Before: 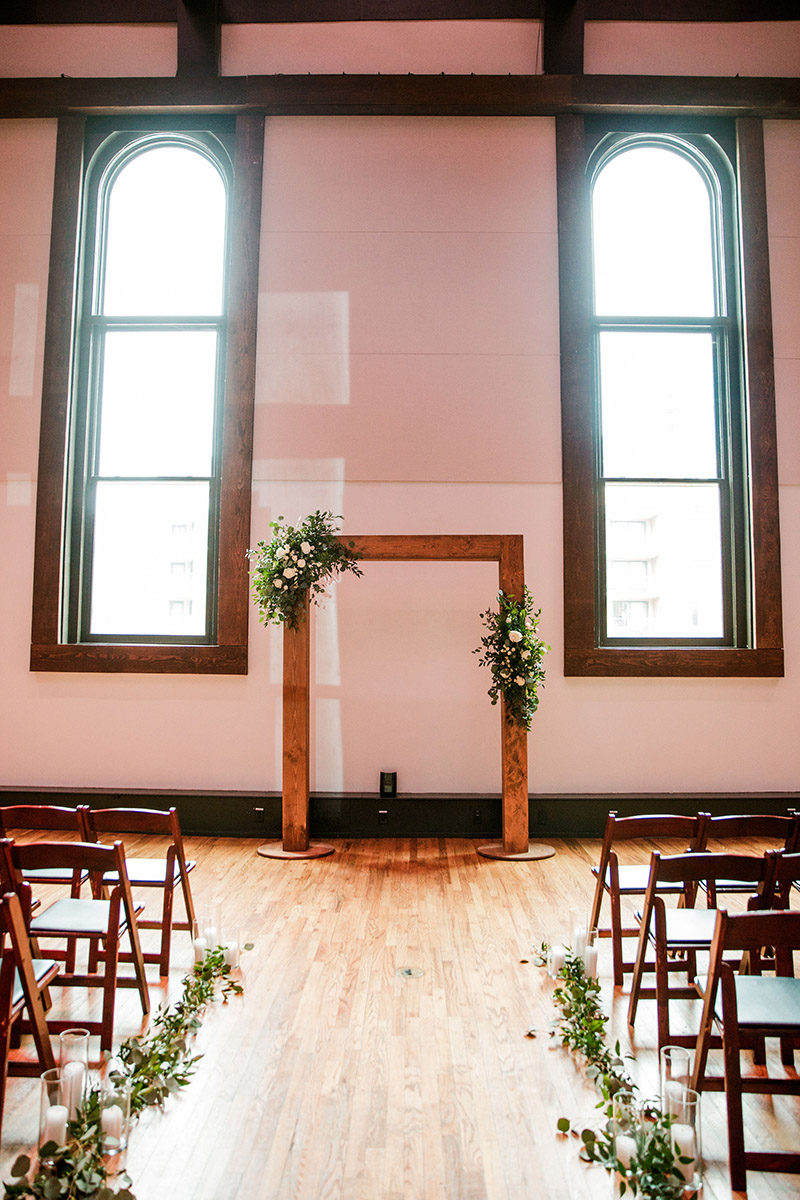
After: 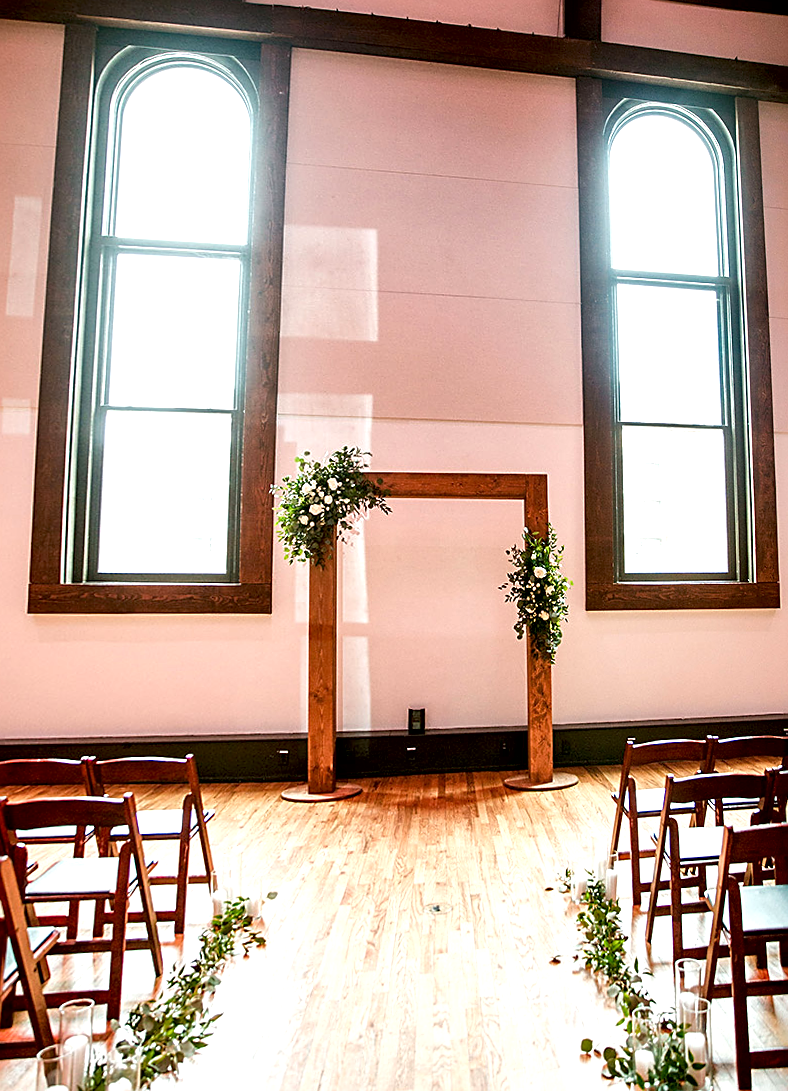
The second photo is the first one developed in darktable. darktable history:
sharpen: on, module defaults
local contrast: mode bilateral grid, contrast 100, coarseness 100, detail 165%, midtone range 0.2
rotate and perspective: rotation -0.013°, lens shift (vertical) -0.027, lens shift (horizontal) 0.178, crop left 0.016, crop right 0.989, crop top 0.082, crop bottom 0.918
exposure: black level correction 0.005, exposure 0.417 EV, compensate highlight preservation false
